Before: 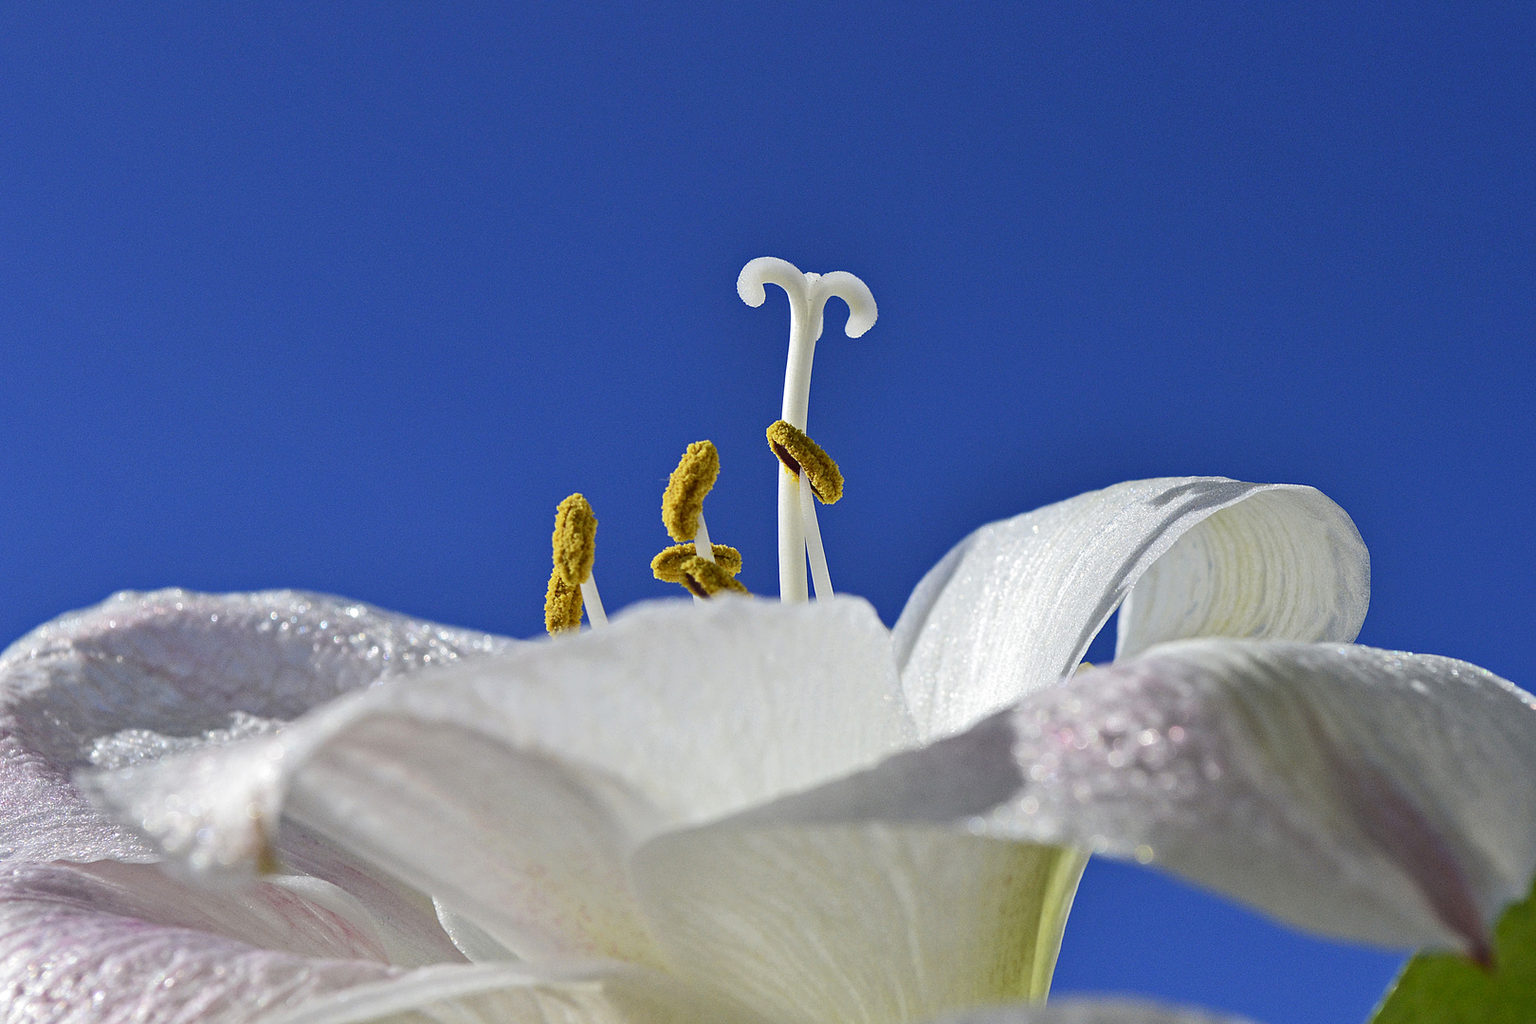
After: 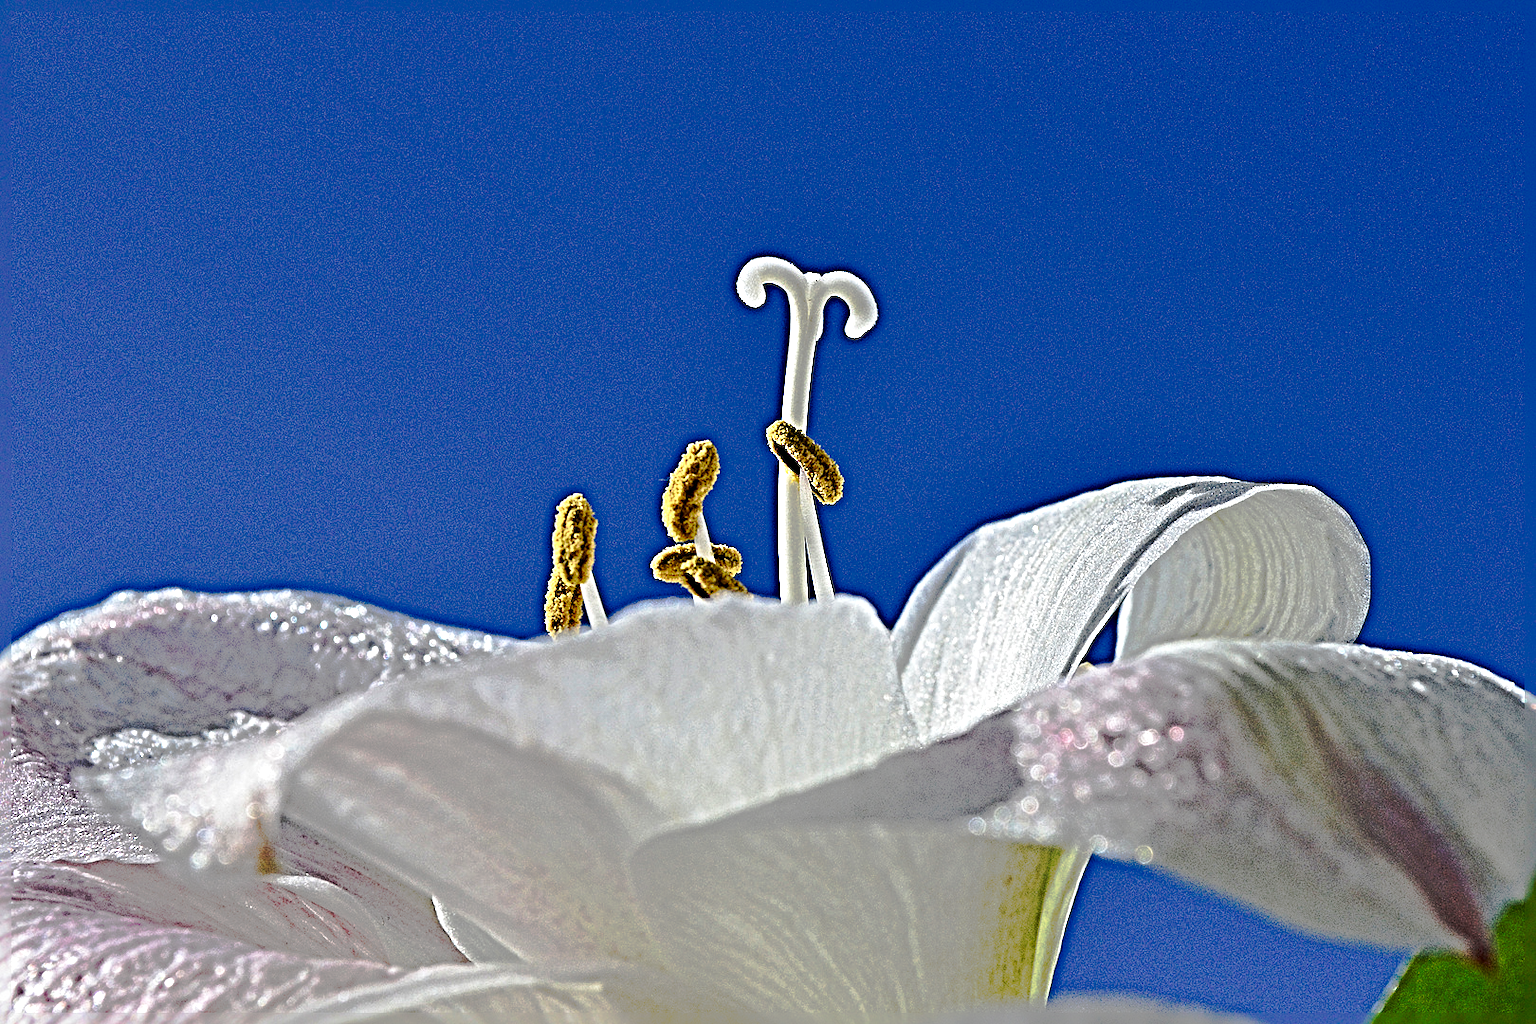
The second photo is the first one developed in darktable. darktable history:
sharpen: radius 6.3, amount 1.8, threshold 0
tone curve: curves: ch0 [(0, 0) (0.003, 0.005) (0.011, 0.012) (0.025, 0.026) (0.044, 0.046) (0.069, 0.071) (0.1, 0.098) (0.136, 0.135) (0.177, 0.178) (0.224, 0.217) (0.277, 0.274) (0.335, 0.335) (0.399, 0.442) (0.468, 0.543) (0.543, 0.6) (0.623, 0.628) (0.709, 0.679) (0.801, 0.782) (0.898, 0.904) (1, 1)], preserve colors none
